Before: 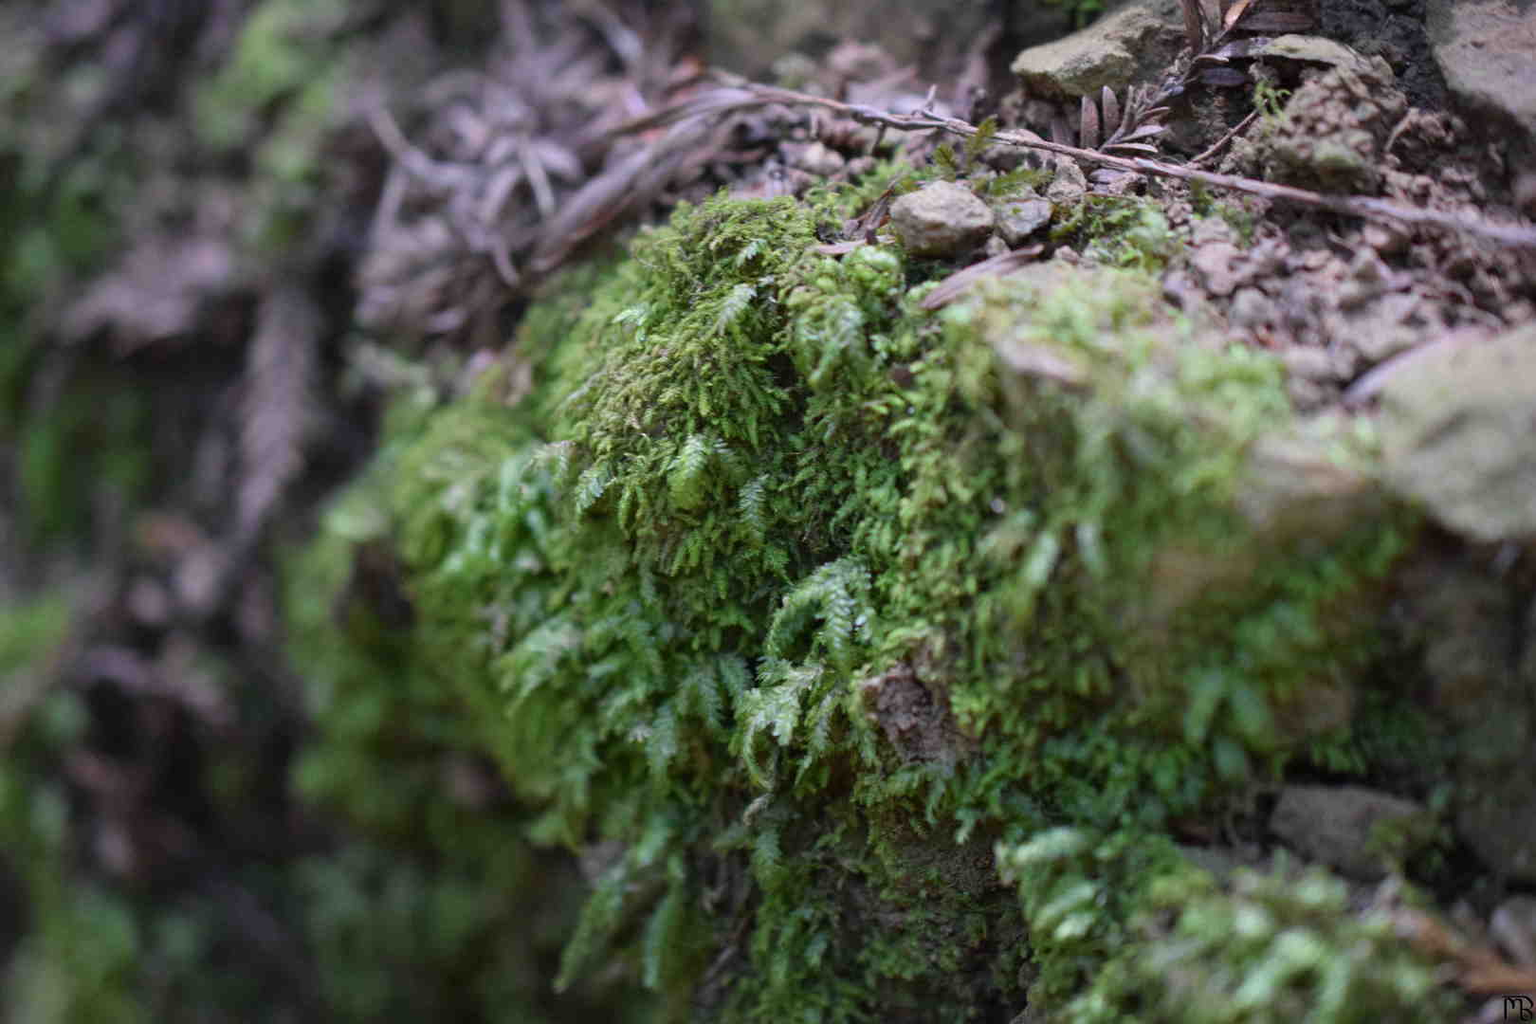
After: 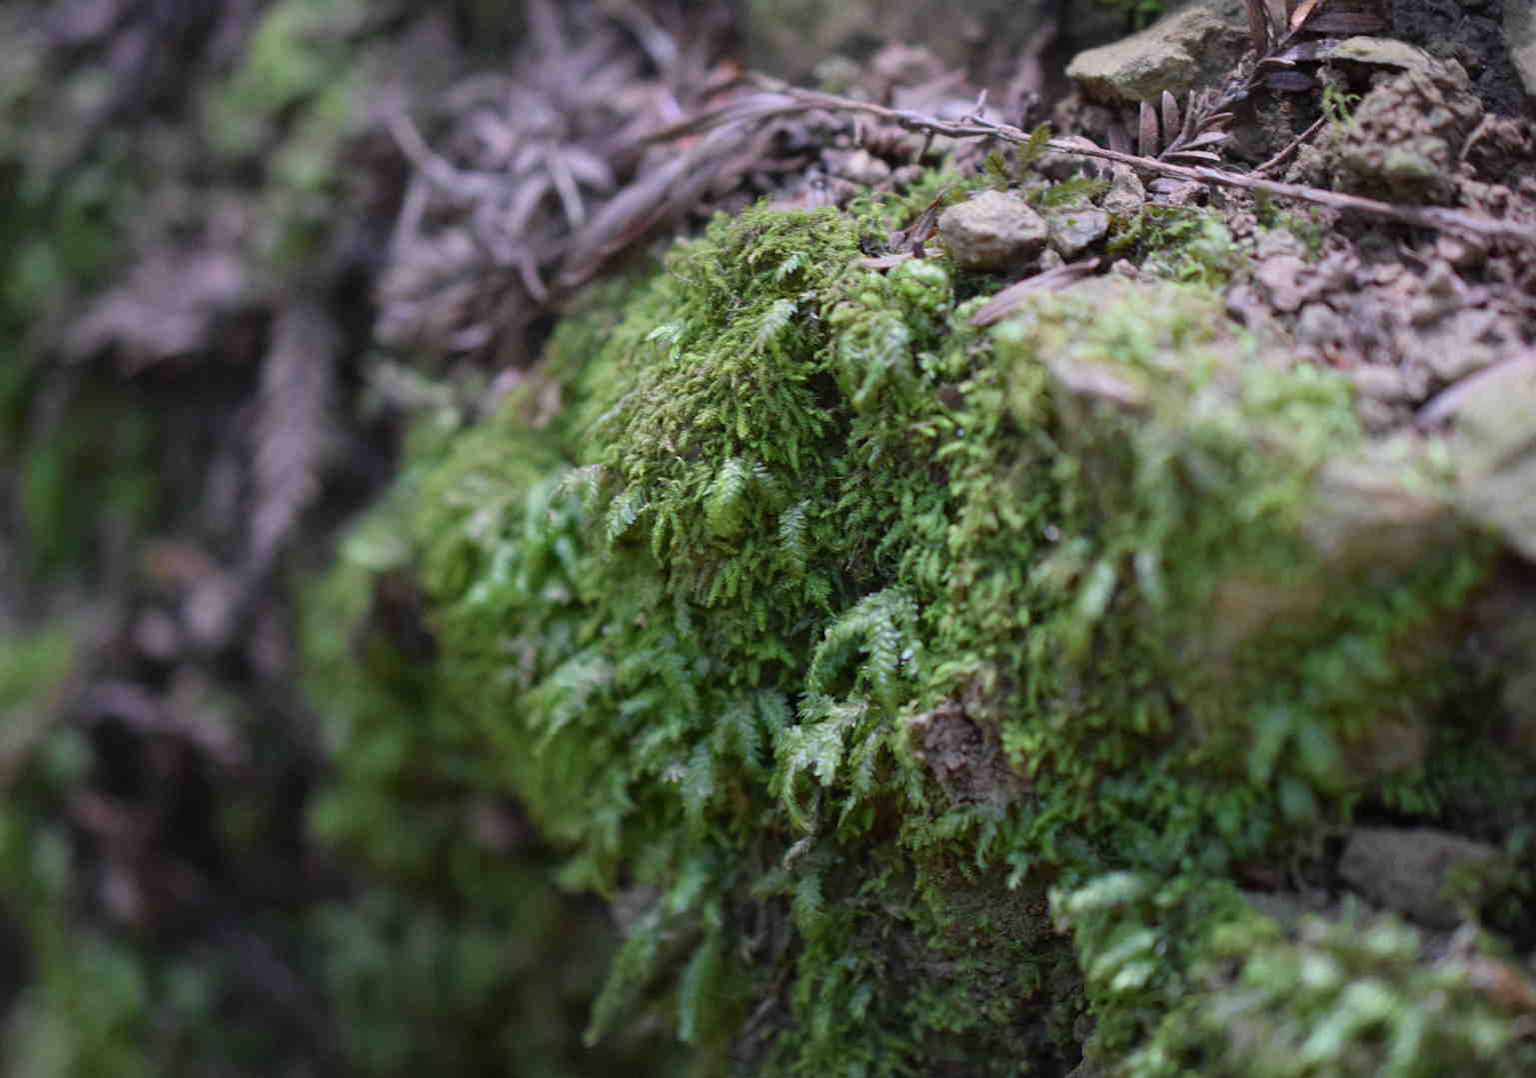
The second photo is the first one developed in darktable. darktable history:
crop and rotate: left 0%, right 5.108%
